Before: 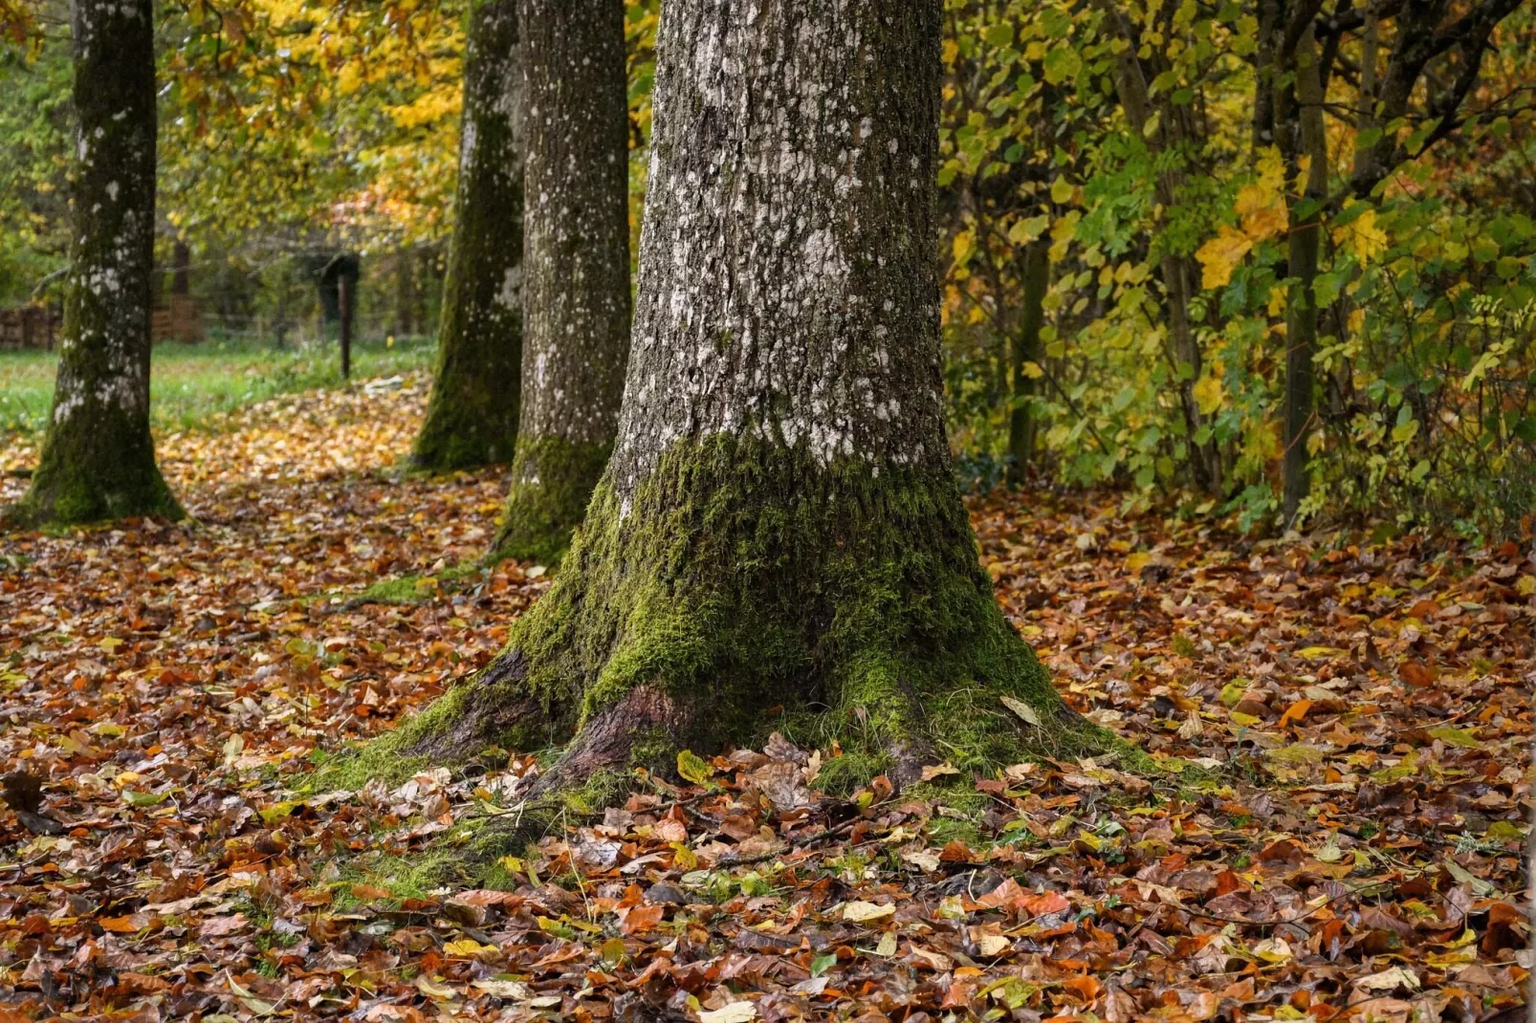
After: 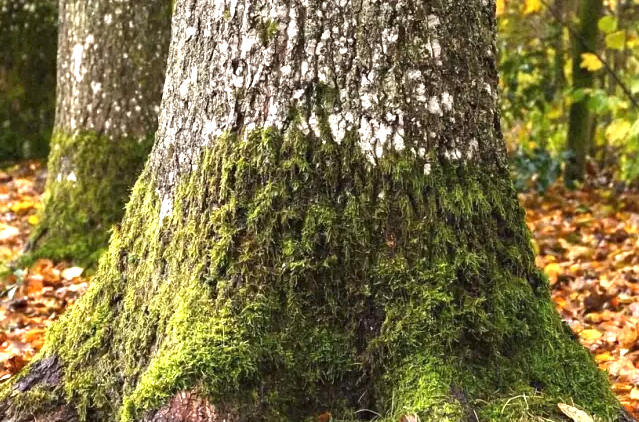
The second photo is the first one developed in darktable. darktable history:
crop: left 30.418%, top 30.45%, right 29.745%, bottom 30.043%
exposure: black level correction 0, exposure 1.506 EV, compensate highlight preservation false
